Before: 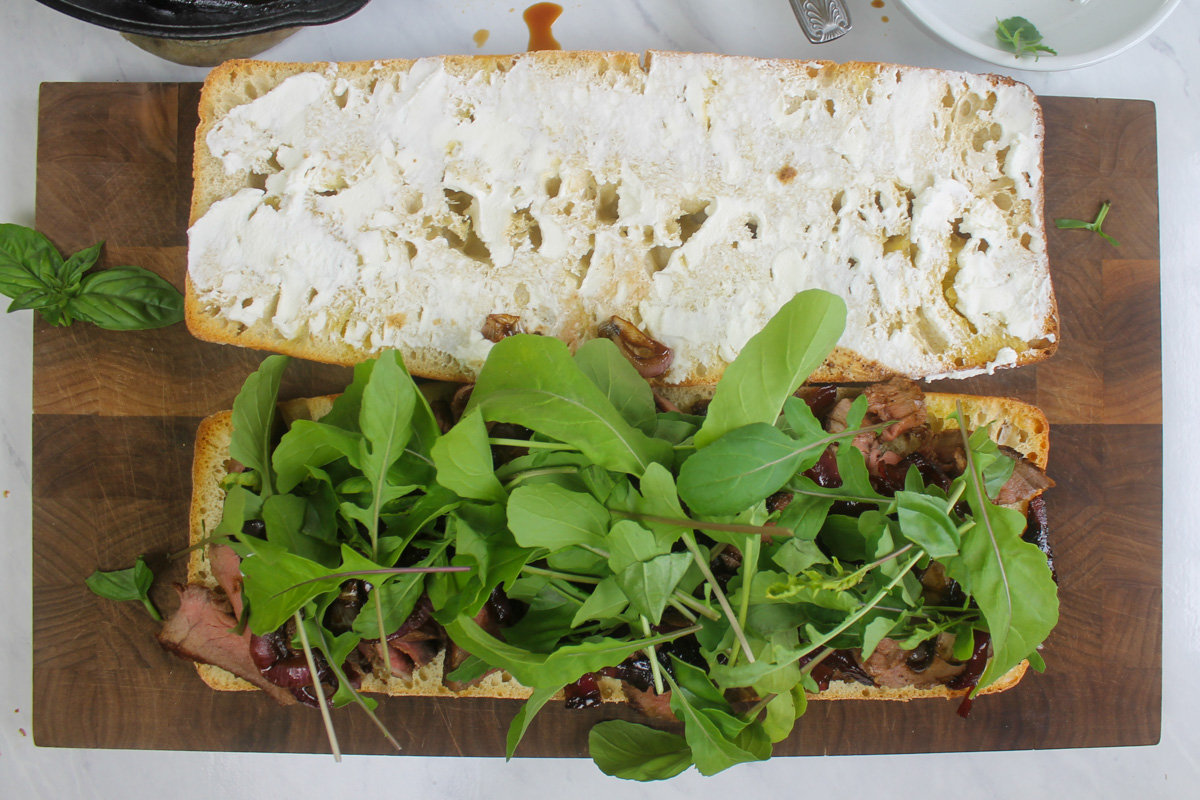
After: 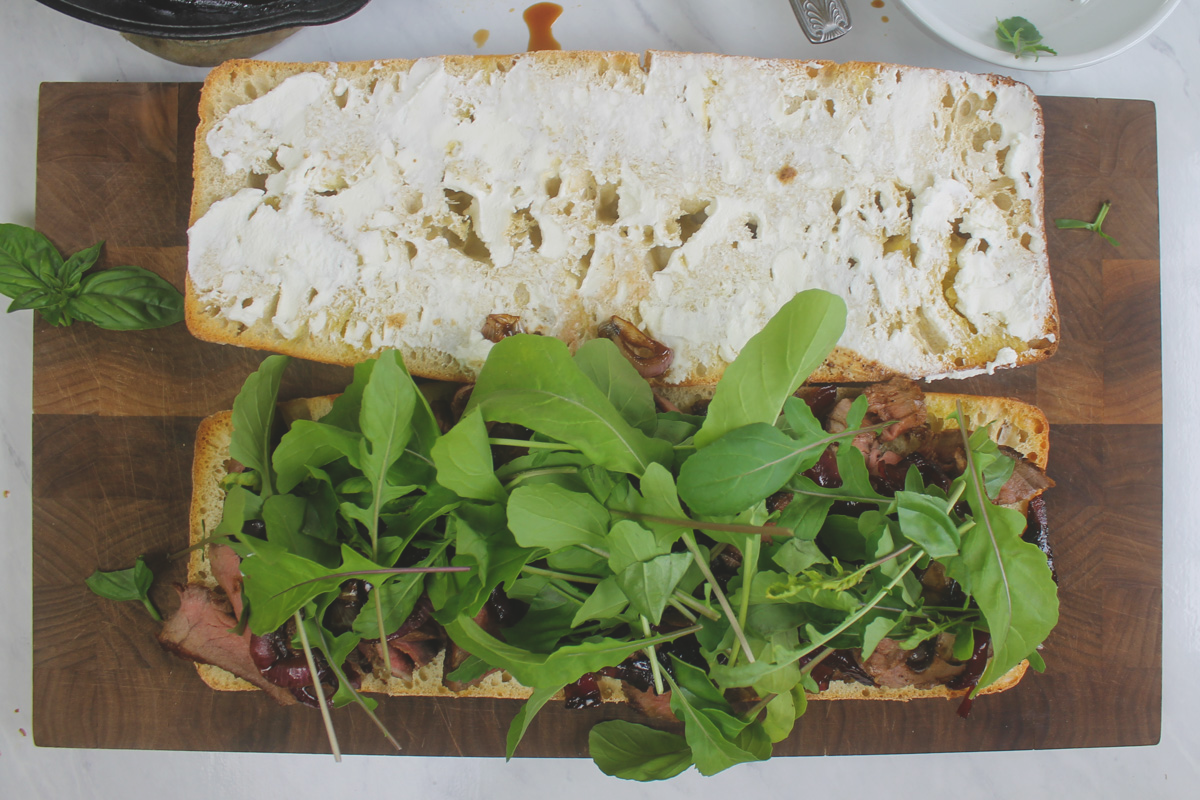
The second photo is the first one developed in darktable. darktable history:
exposure: black level correction -0.014, exposure -0.19 EV, compensate exposure bias true, compensate highlight preservation false
